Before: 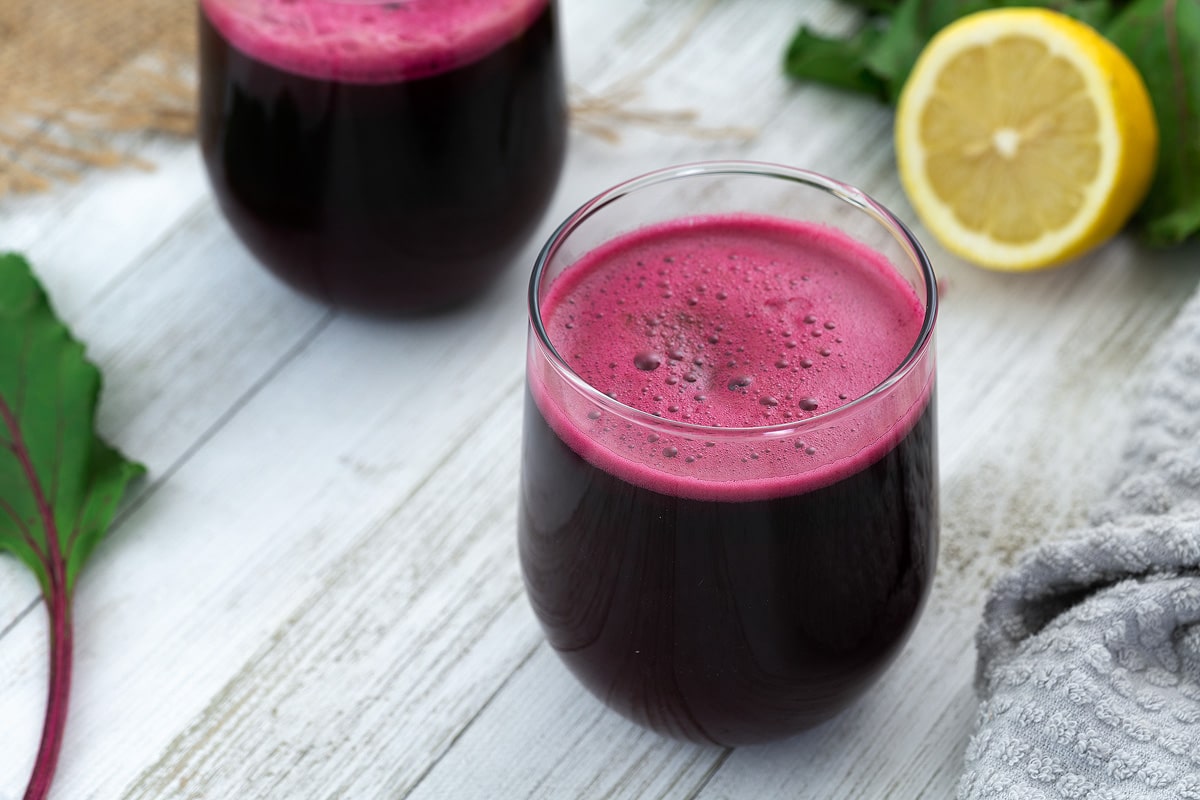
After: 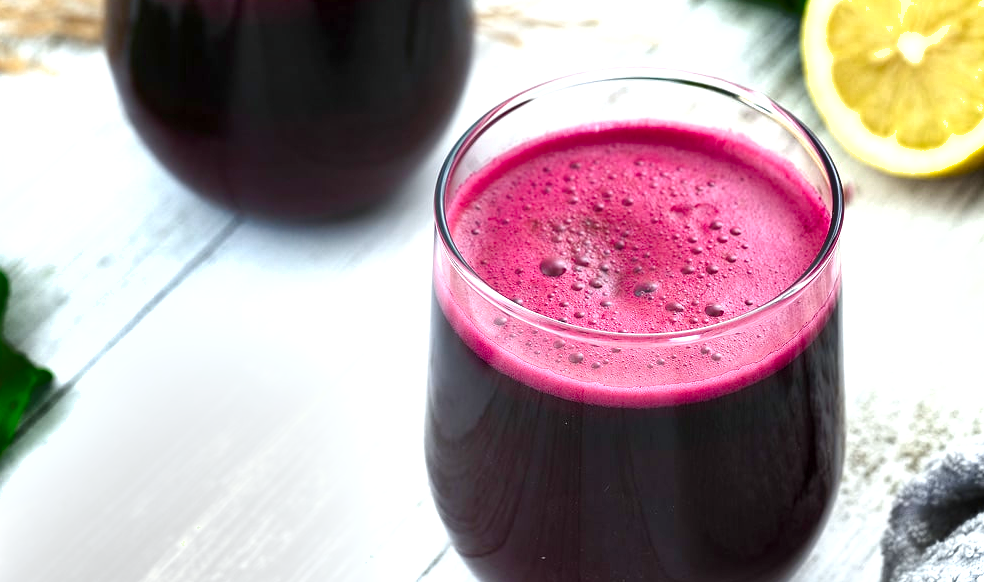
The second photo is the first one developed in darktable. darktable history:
color correction: saturation 0.98
exposure: black level correction 0, exposure 0.6 EV, compensate highlight preservation false
white balance: red 0.978, blue 0.999
shadows and highlights: soften with gaussian
sharpen: radius 2.883, amount 0.868, threshold 47.523
color calibration: illuminant same as pipeline (D50), adaptation none (bypass)
crop: left 7.856%, top 11.836%, right 10.12%, bottom 15.387%
color balance rgb: perceptual saturation grading › global saturation 25%, perceptual saturation grading › highlights -50%, perceptual saturation grading › shadows 30%, perceptual brilliance grading › global brilliance 12%, global vibrance 20%
